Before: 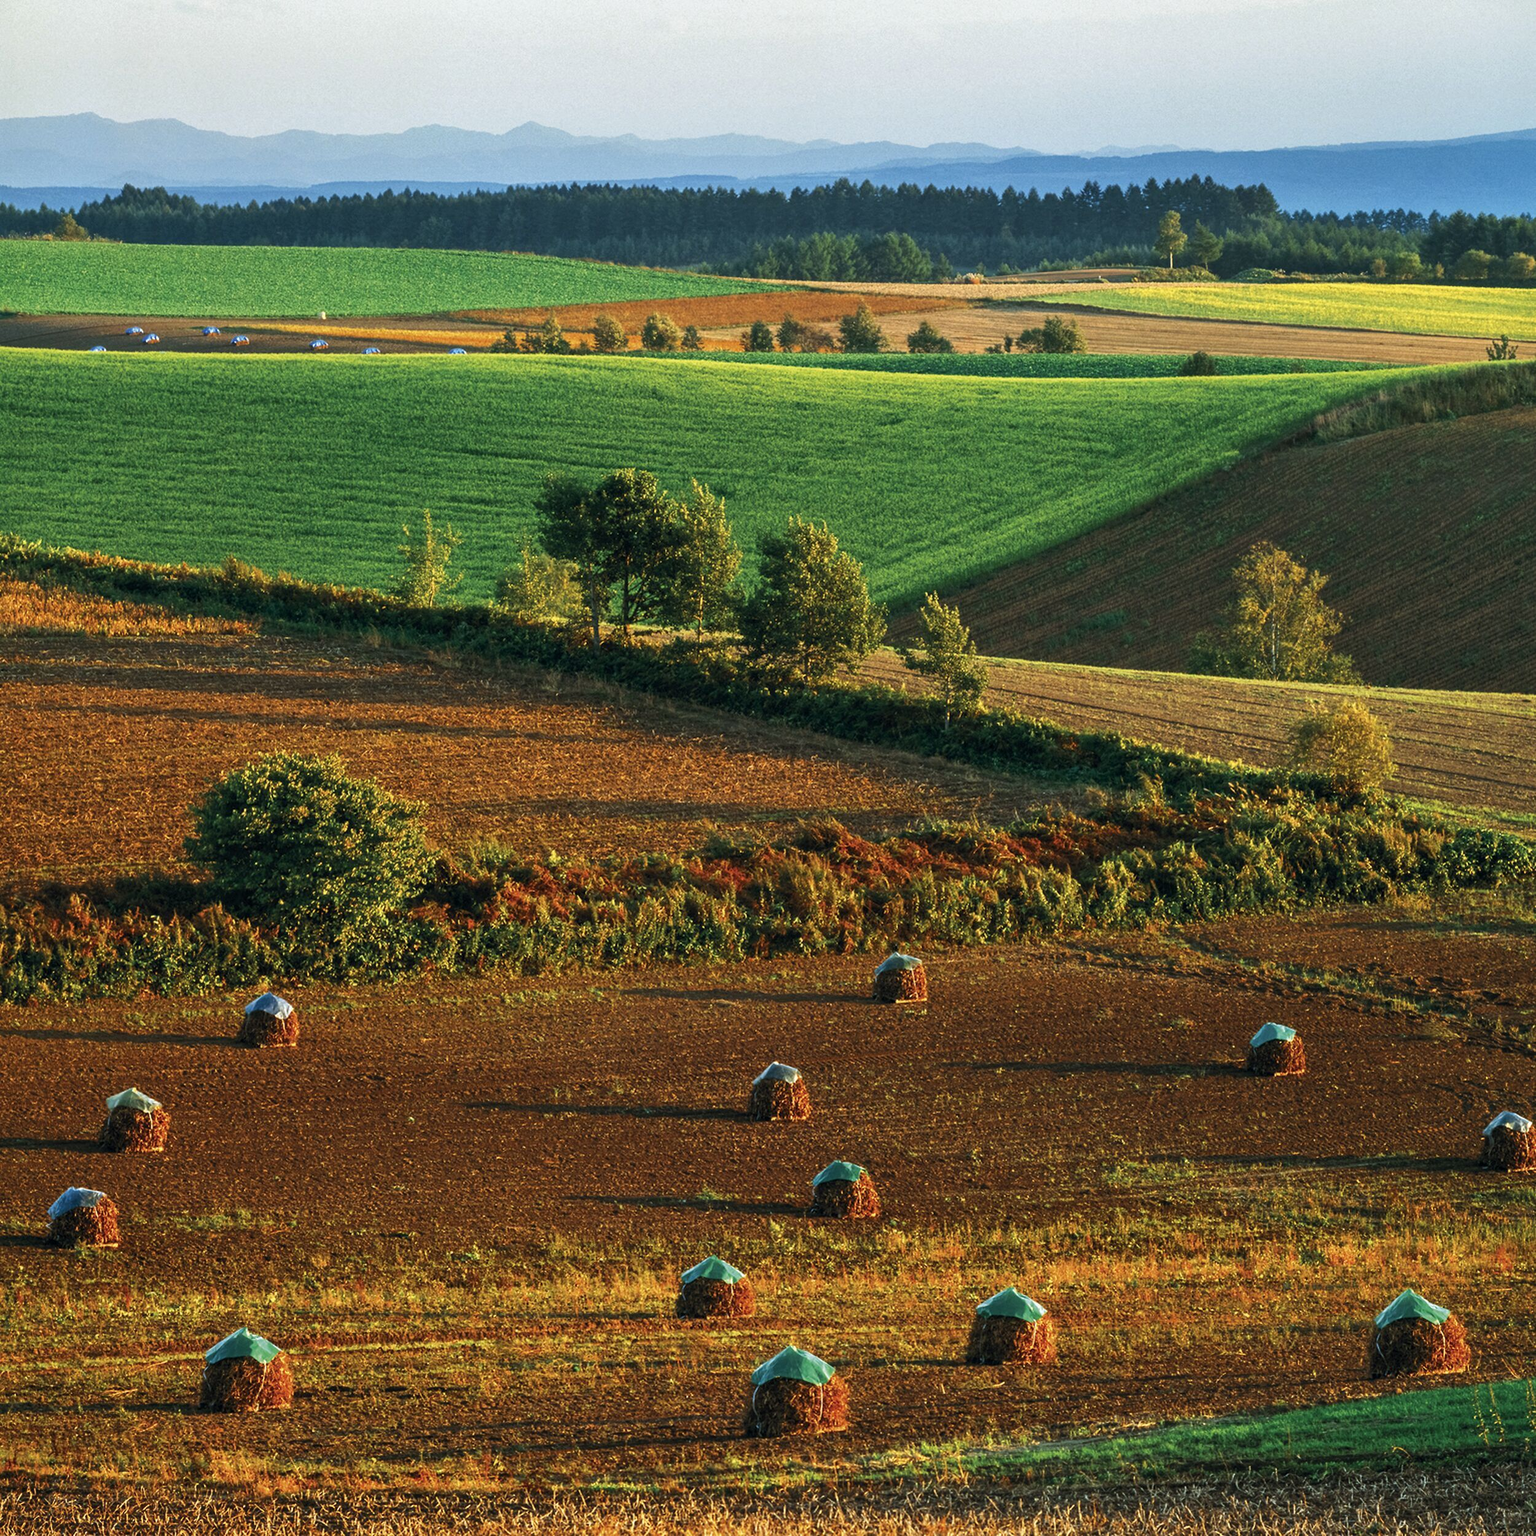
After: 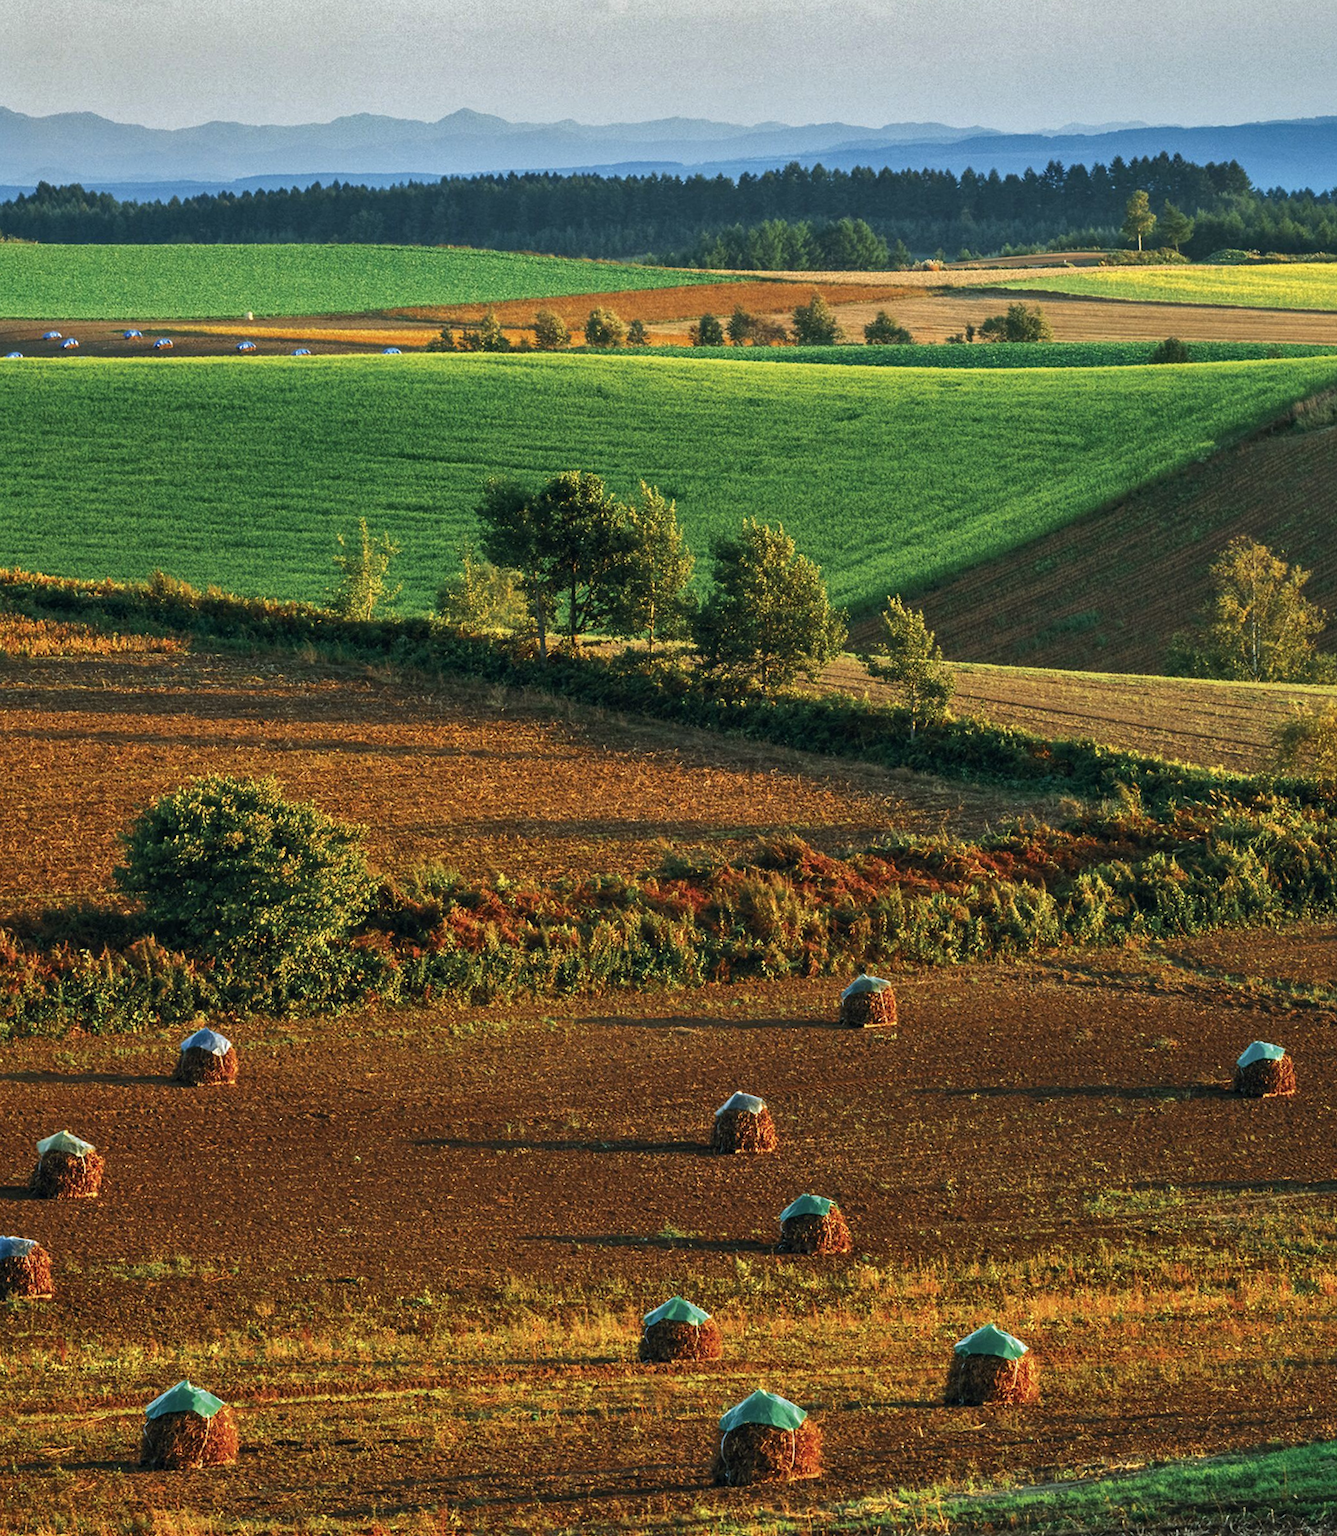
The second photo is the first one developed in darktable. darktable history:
crop and rotate: angle 1°, left 4.281%, top 0.642%, right 11.383%, bottom 2.486%
shadows and highlights: shadows 30.63, highlights -63.22, shadows color adjustment 98%, highlights color adjustment 58.61%, soften with gaussian
